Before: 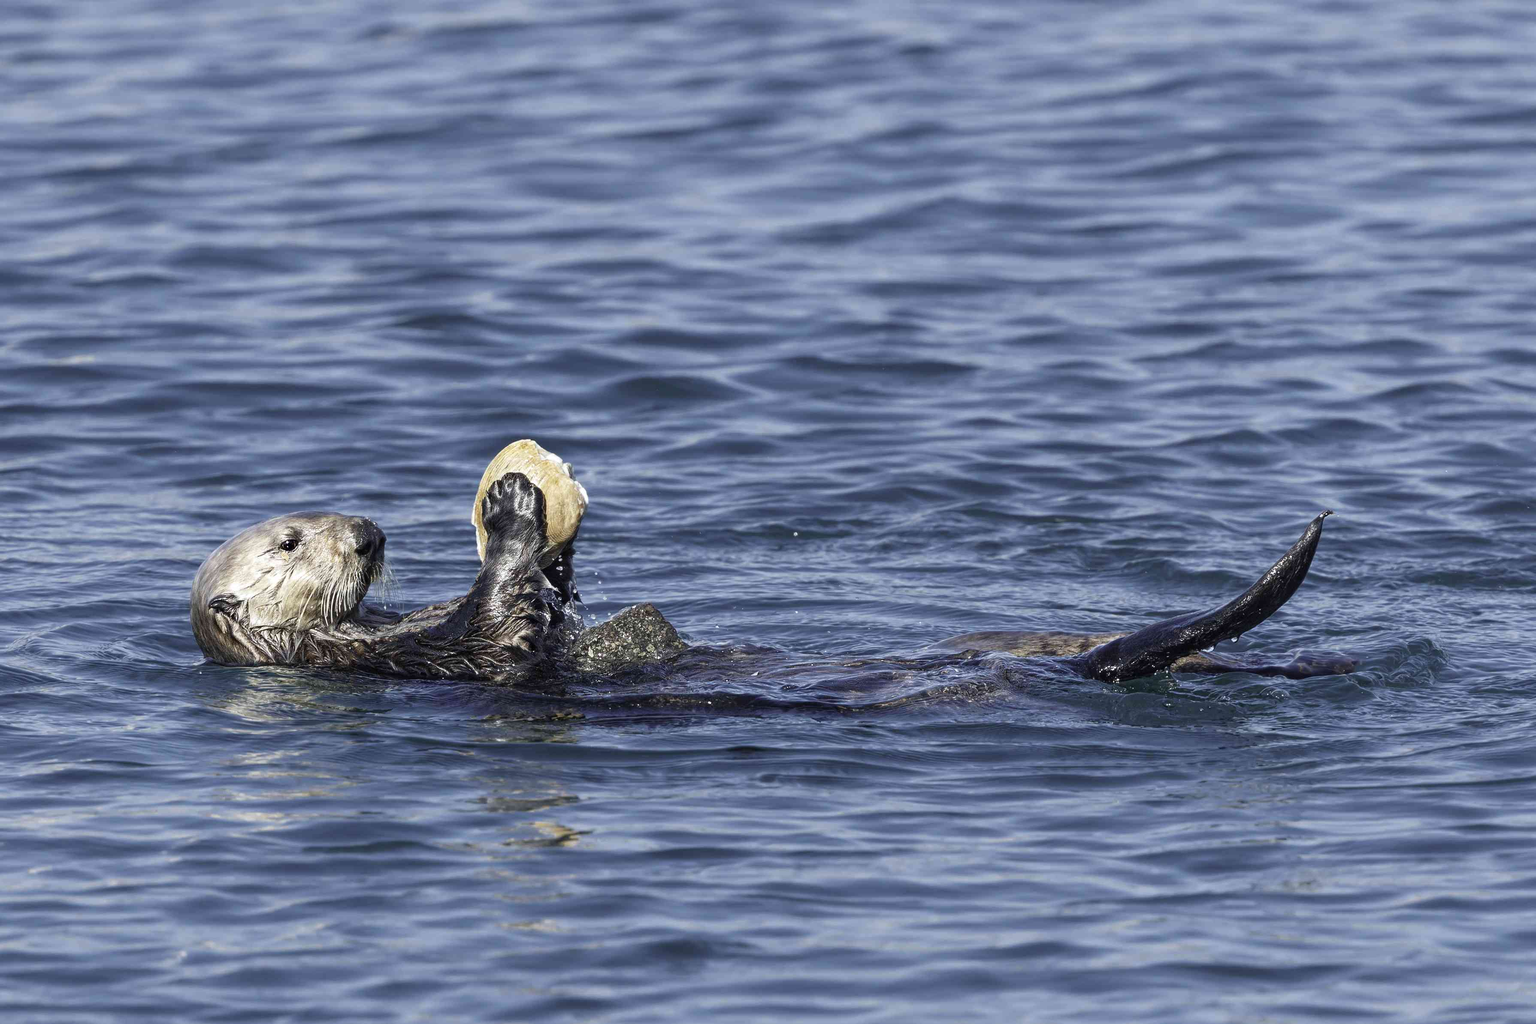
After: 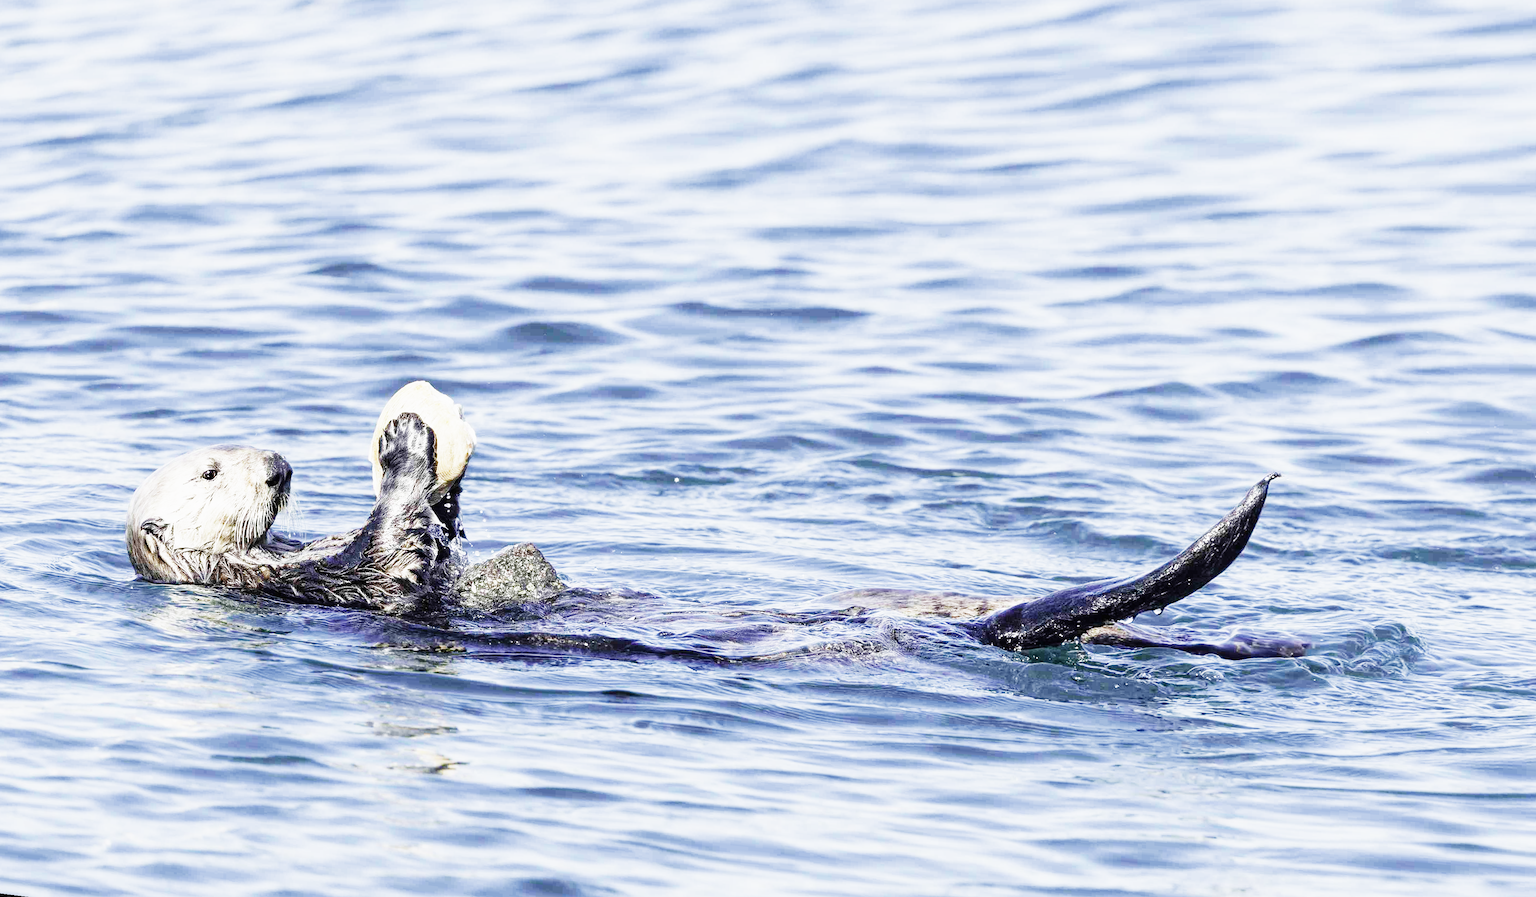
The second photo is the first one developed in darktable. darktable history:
rotate and perspective: rotation 1.69°, lens shift (vertical) -0.023, lens shift (horizontal) -0.291, crop left 0.025, crop right 0.988, crop top 0.092, crop bottom 0.842
exposure: black level correction 0, exposure 1.975 EV, compensate exposure bias true, compensate highlight preservation false
sigmoid: contrast 2, skew -0.2, preserve hue 0%, red attenuation 0.1, red rotation 0.035, green attenuation 0.1, green rotation -0.017, blue attenuation 0.15, blue rotation -0.052, base primaries Rec2020
